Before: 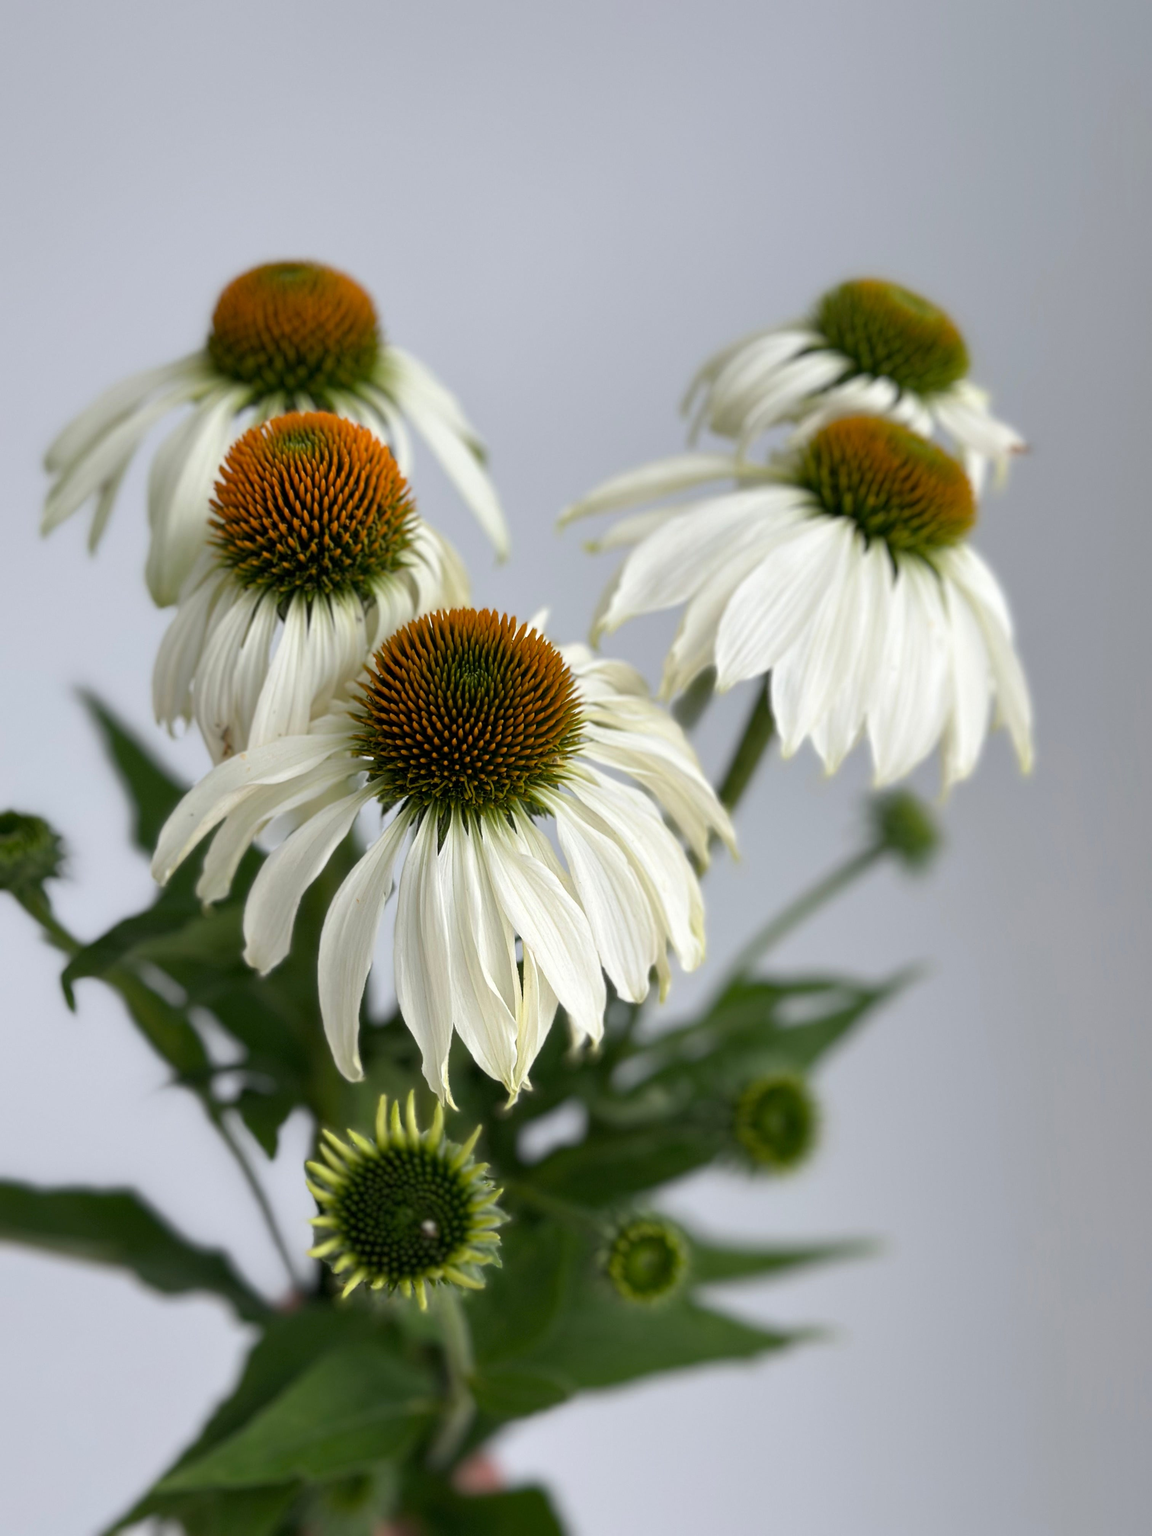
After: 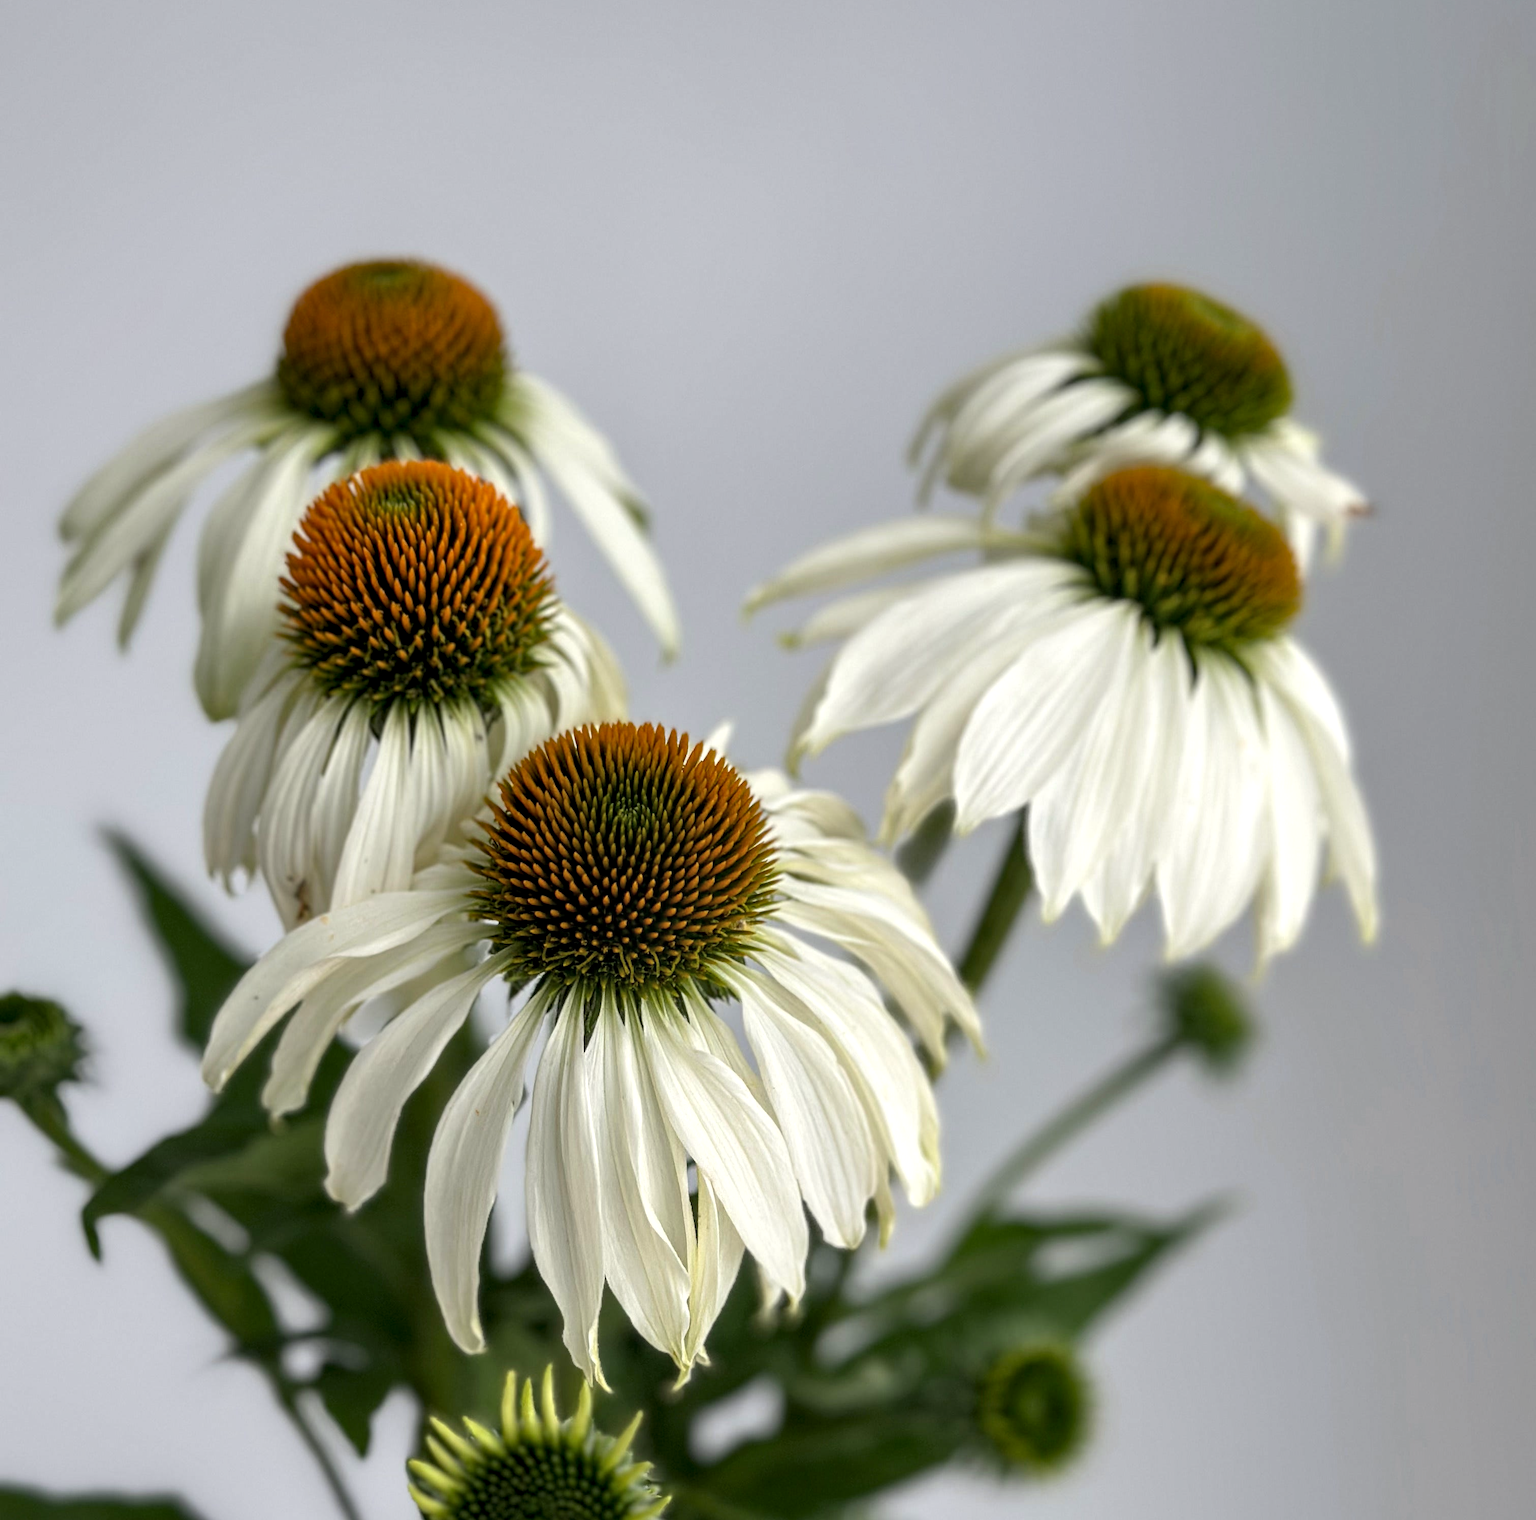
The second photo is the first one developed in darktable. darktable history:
crop: top 4.354%, bottom 21.384%
local contrast: highlights 62%, detail 143%, midtone range 0.423
color correction: highlights b* 2.95
